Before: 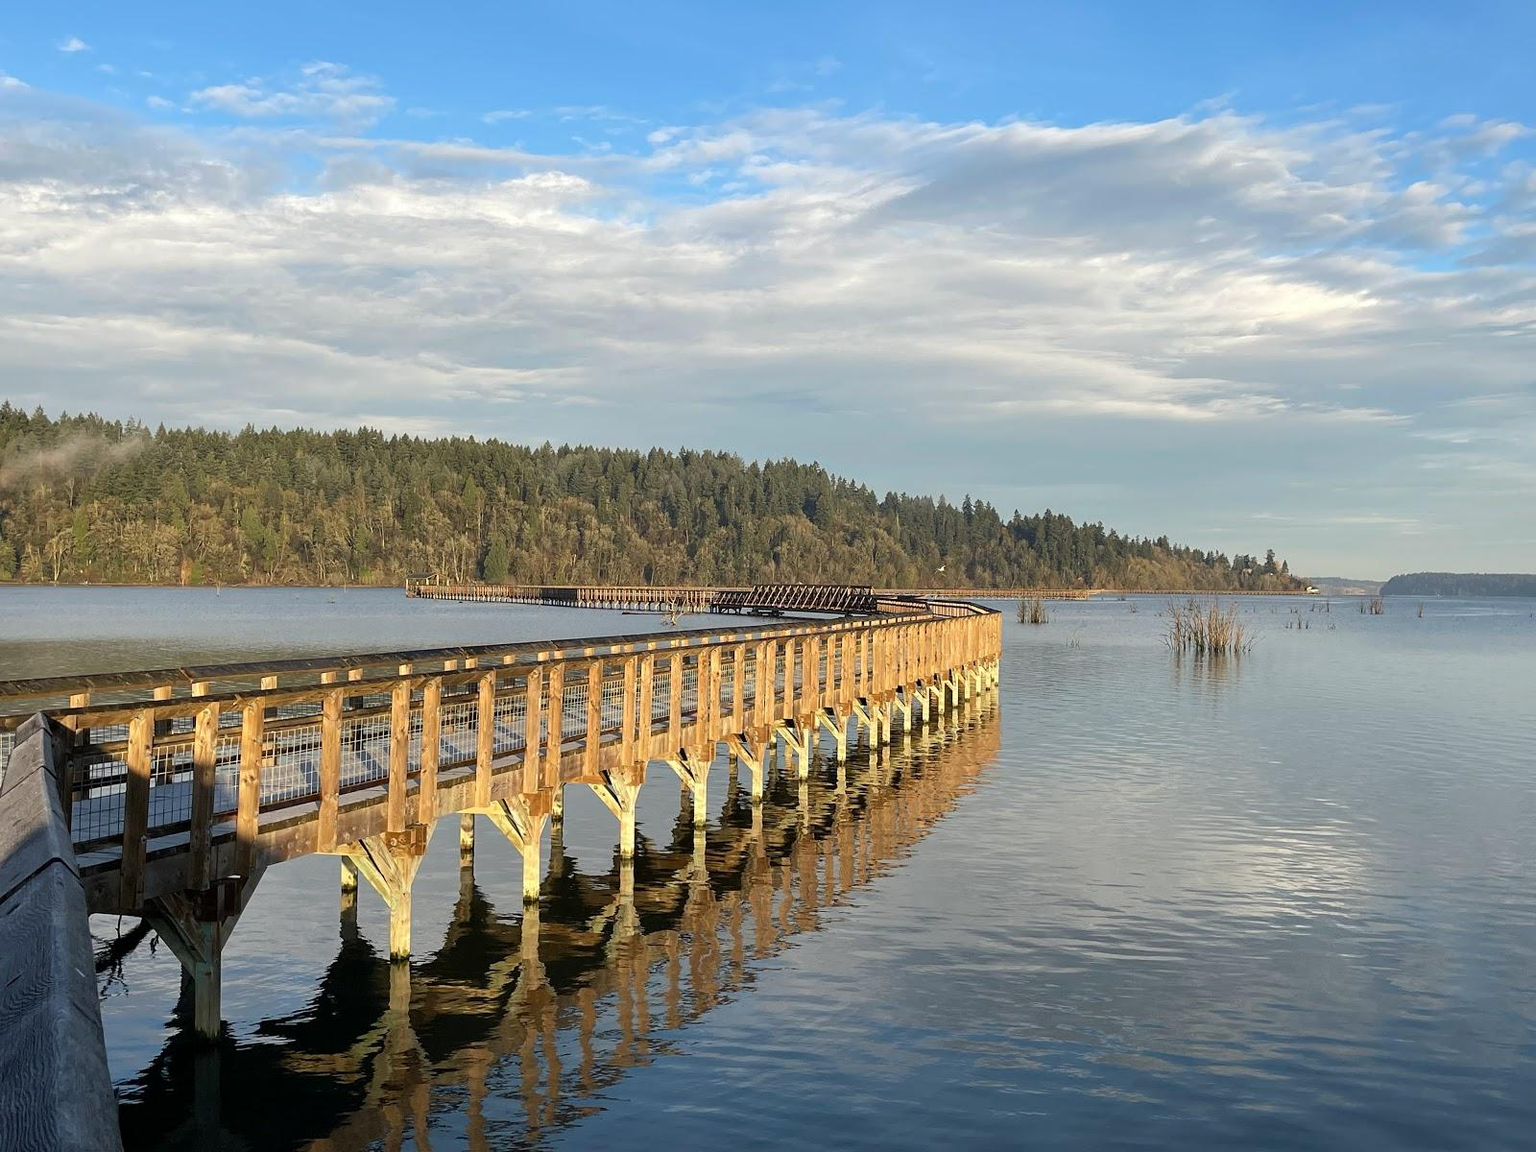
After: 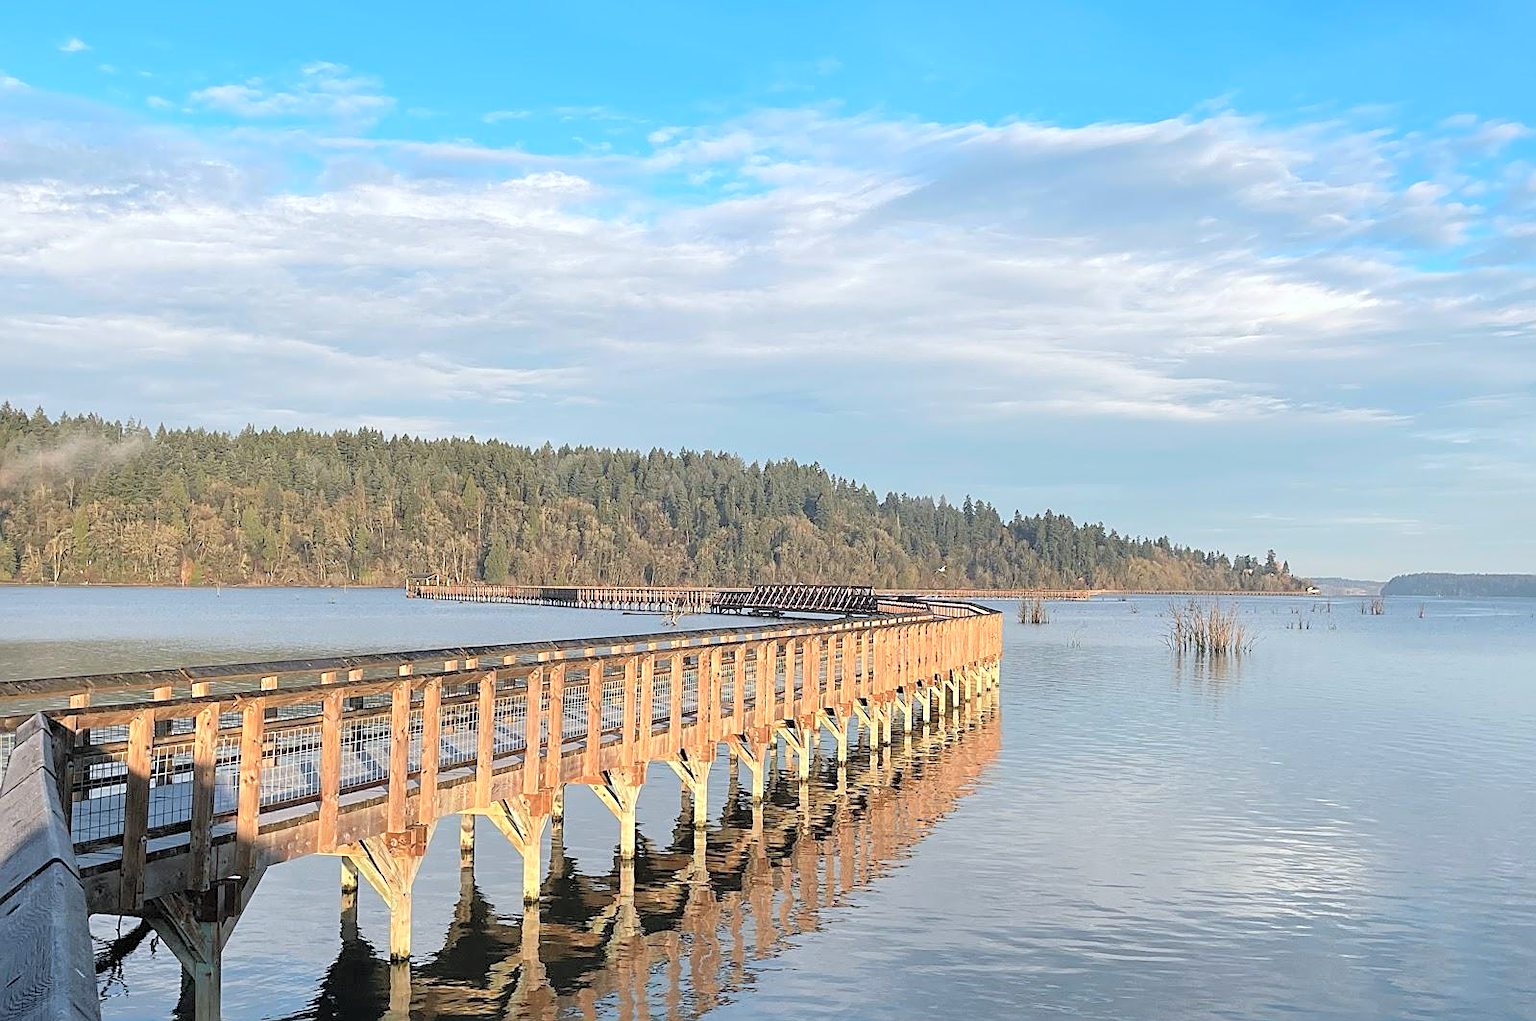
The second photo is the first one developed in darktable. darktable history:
color correction: highlights a* -0.703, highlights b* -9.31
color zones: curves: ch1 [(0.239, 0.552) (0.75, 0.5)]; ch2 [(0.25, 0.462) (0.749, 0.457)]
crop and rotate: top 0%, bottom 11.415%
contrast brightness saturation: brightness 0.283
sharpen: on, module defaults
